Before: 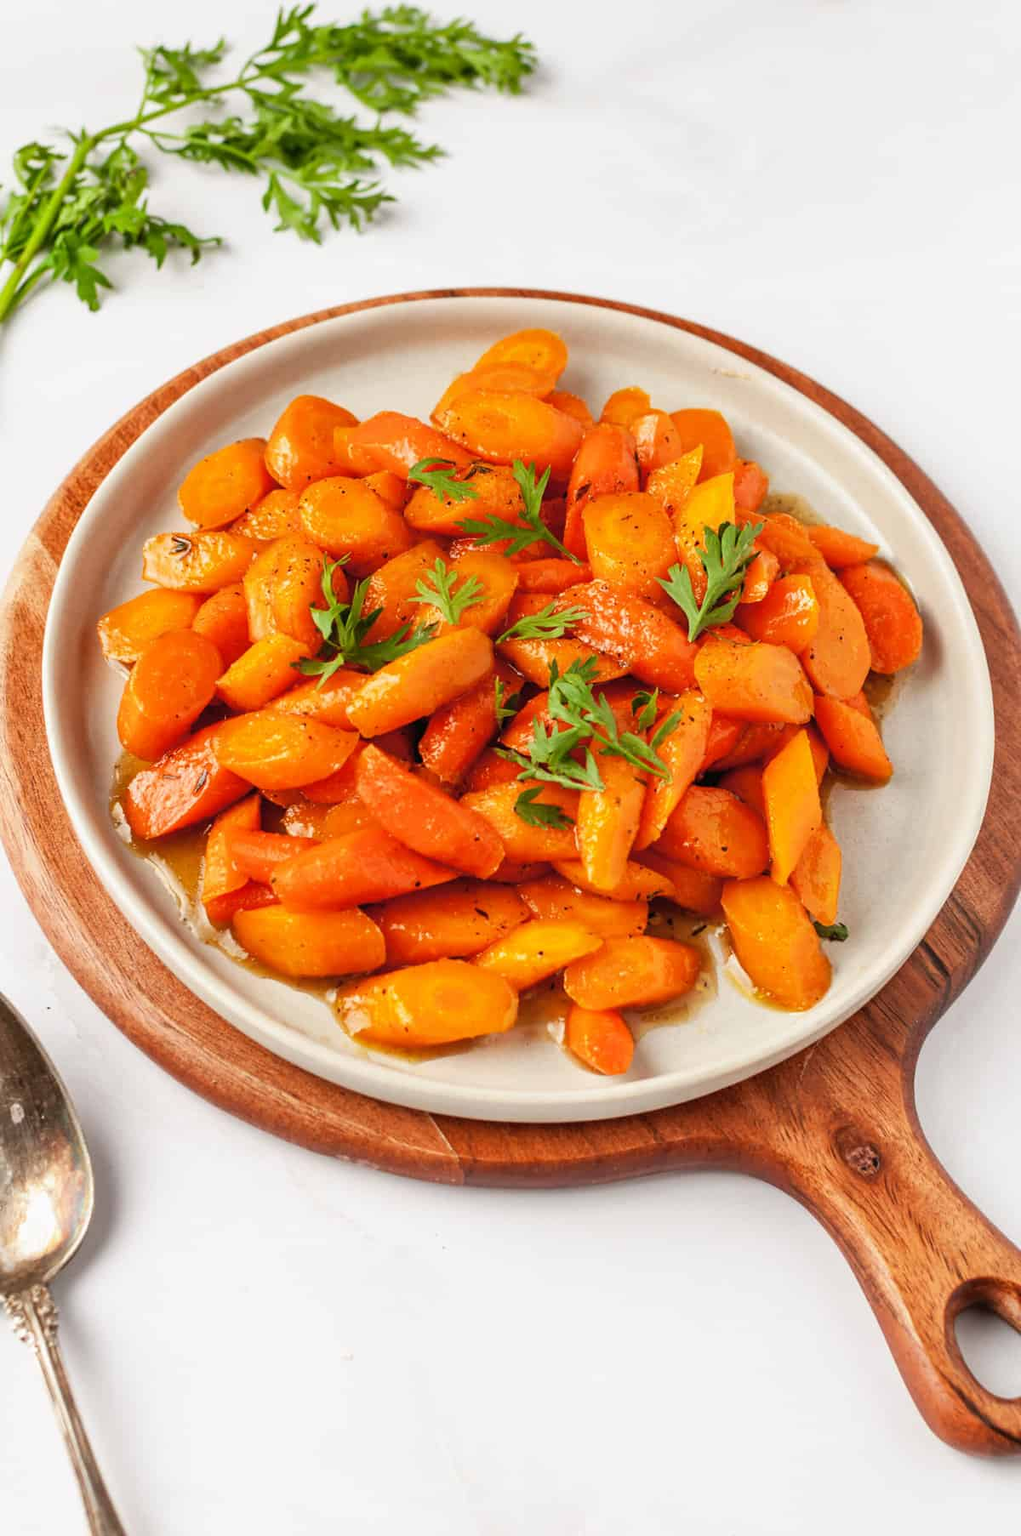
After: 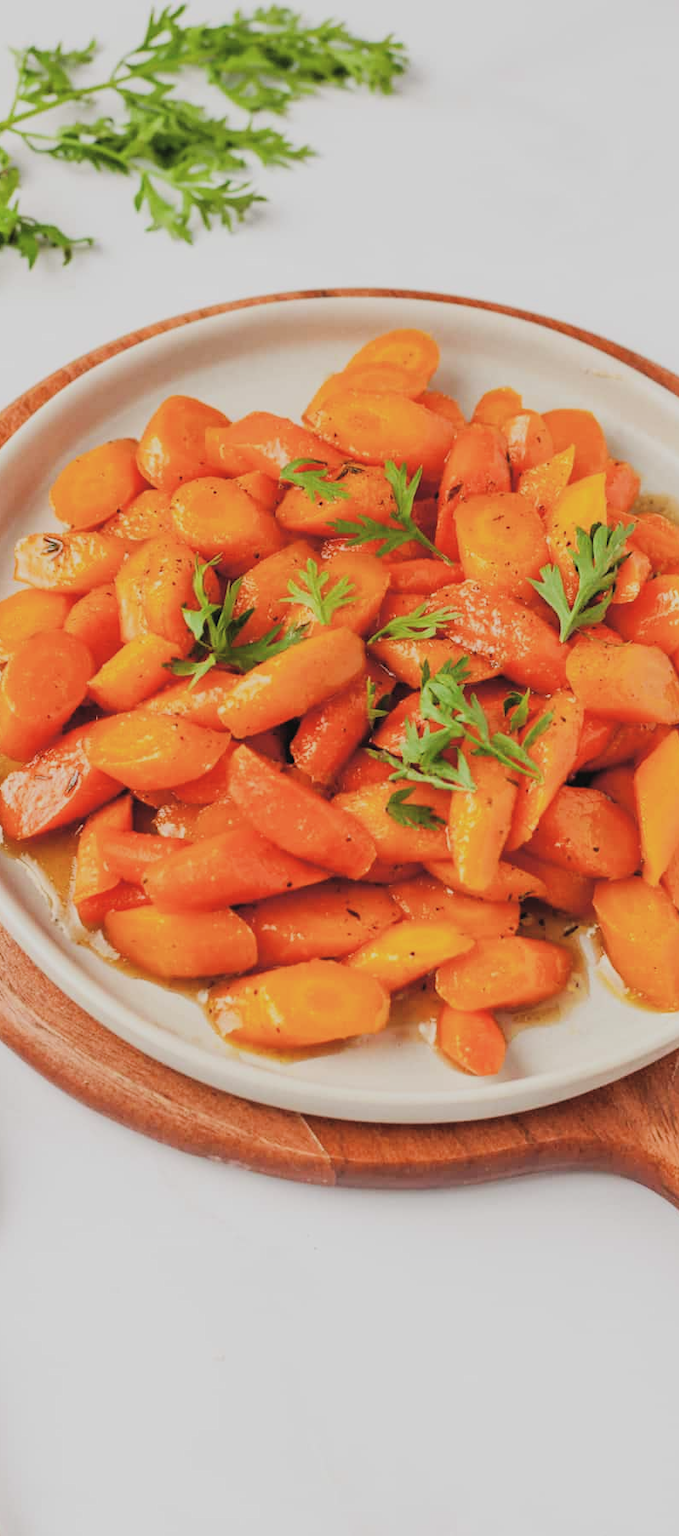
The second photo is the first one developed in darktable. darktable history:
color balance: lift [1.007, 1, 1, 1], gamma [1.097, 1, 1, 1]
crop and rotate: left 12.648%, right 20.685%
filmic rgb: black relative exposure -7.65 EV, white relative exposure 4.56 EV, hardness 3.61, contrast 1.05
